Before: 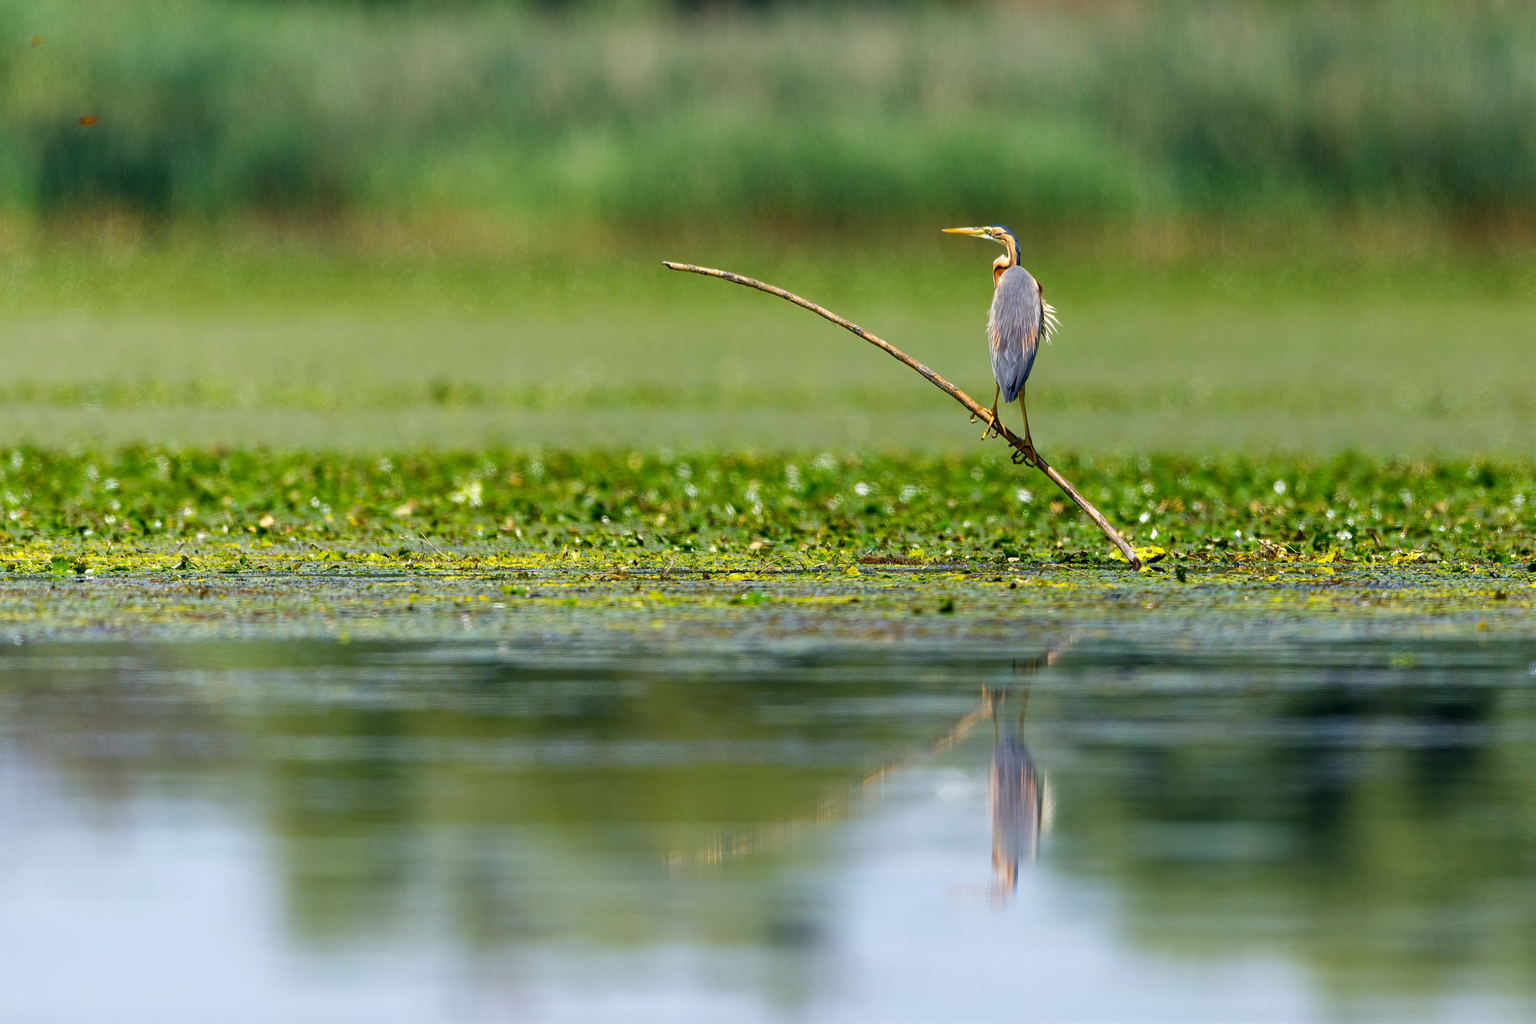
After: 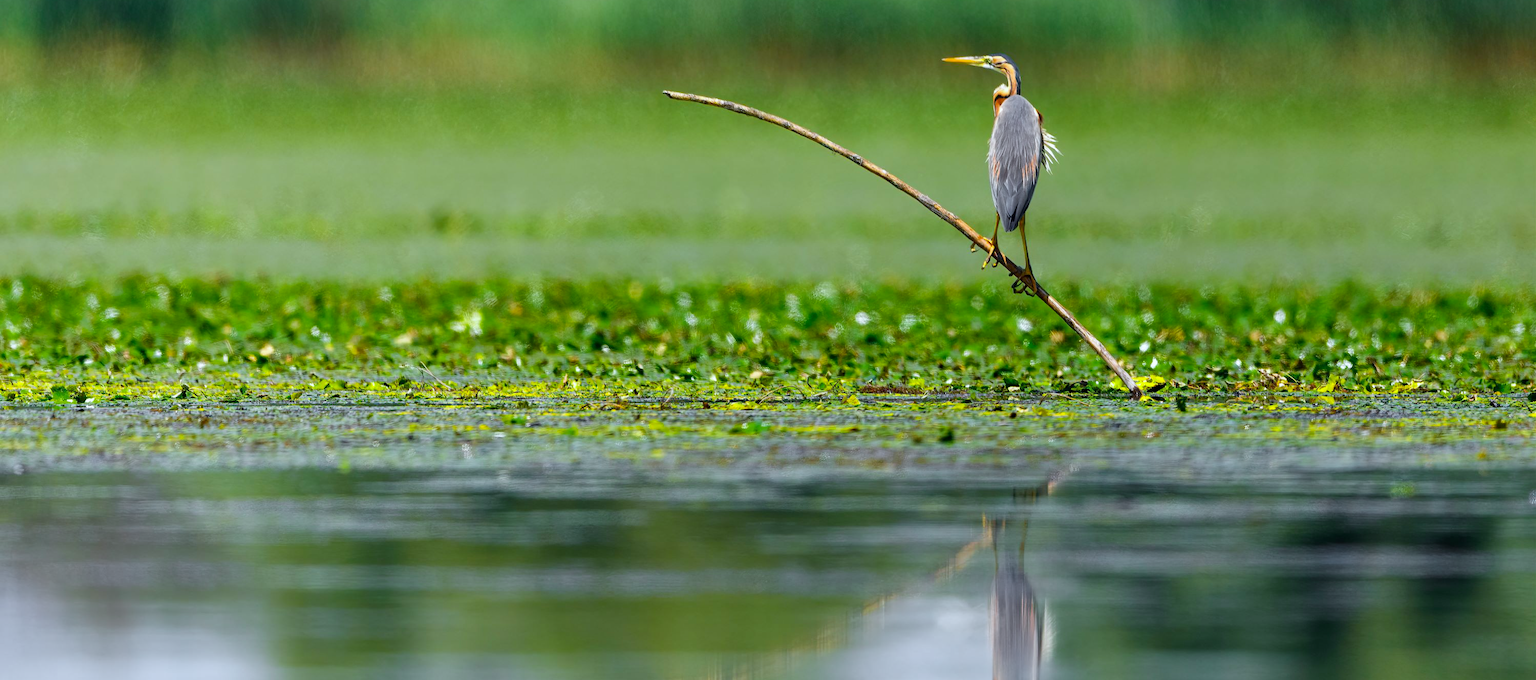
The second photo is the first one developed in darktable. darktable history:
color zones: curves: ch1 [(0.25, 0.61) (0.75, 0.248)]
crop: top 16.727%, bottom 16.727%
color calibration: x 0.37, y 0.382, temperature 4313.32 K
